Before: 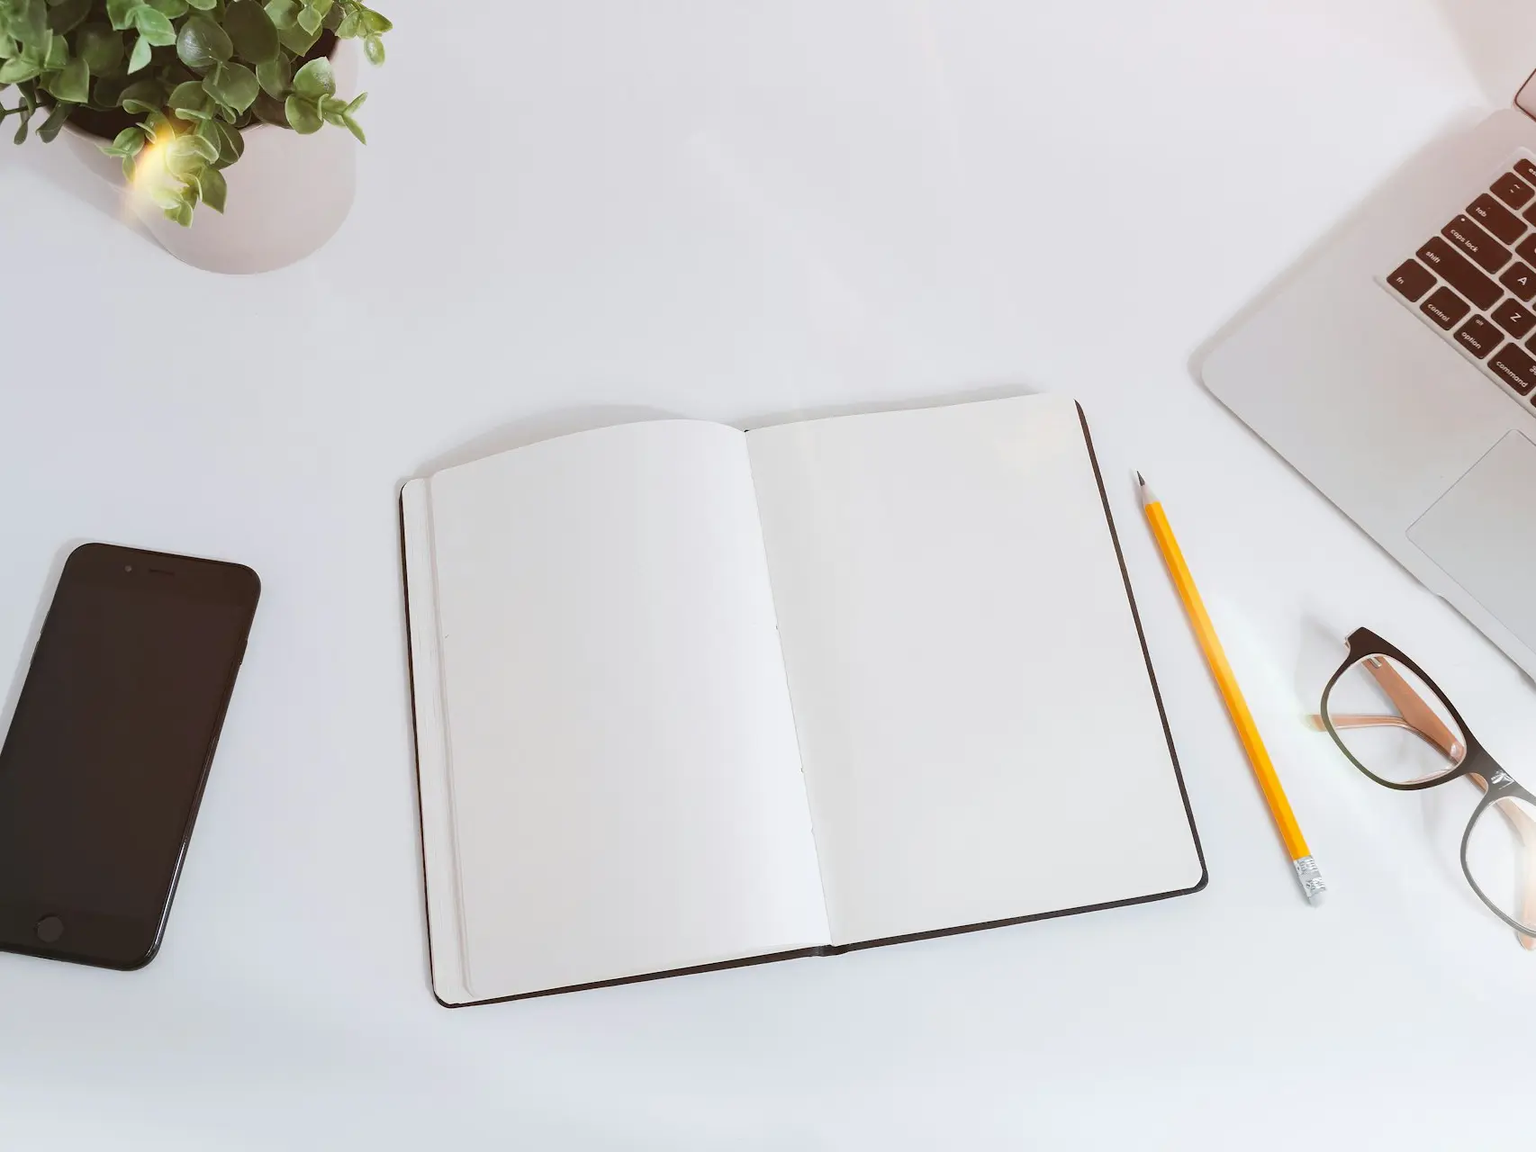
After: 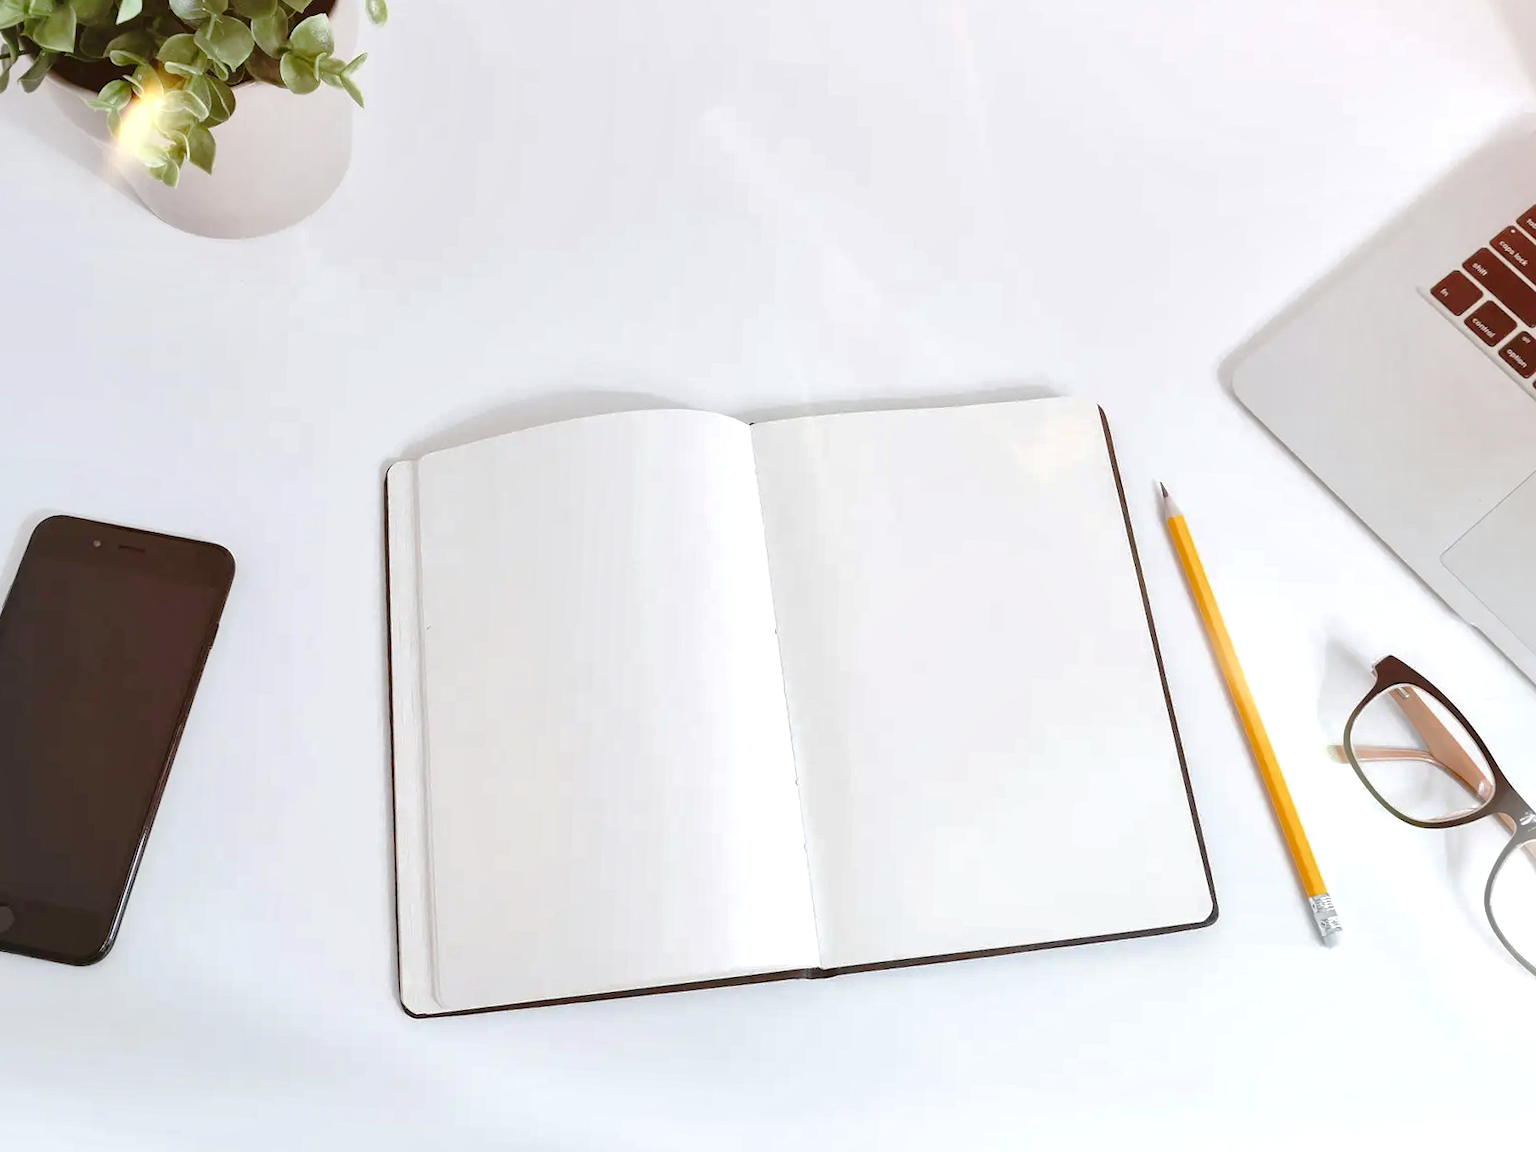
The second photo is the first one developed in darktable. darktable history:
tone curve: curves: ch0 [(0, 0) (0.003, 0.004) (0.011, 0.01) (0.025, 0.025) (0.044, 0.042) (0.069, 0.064) (0.1, 0.093) (0.136, 0.13) (0.177, 0.182) (0.224, 0.241) (0.277, 0.322) (0.335, 0.409) (0.399, 0.482) (0.468, 0.551) (0.543, 0.606) (0.623, 0.672) (0.709, 0.73) (0.801, 0.81) (0.898, 0.885) (1, 1)], preserve colors none
crop and rotate: angle -2.22°
exposure: exposure 0.252 EV, compensate highlight preservation false
local contrast: mode bilateral grid, contrast 25, coarseness 60, detail 152%, midtone range 0.2
